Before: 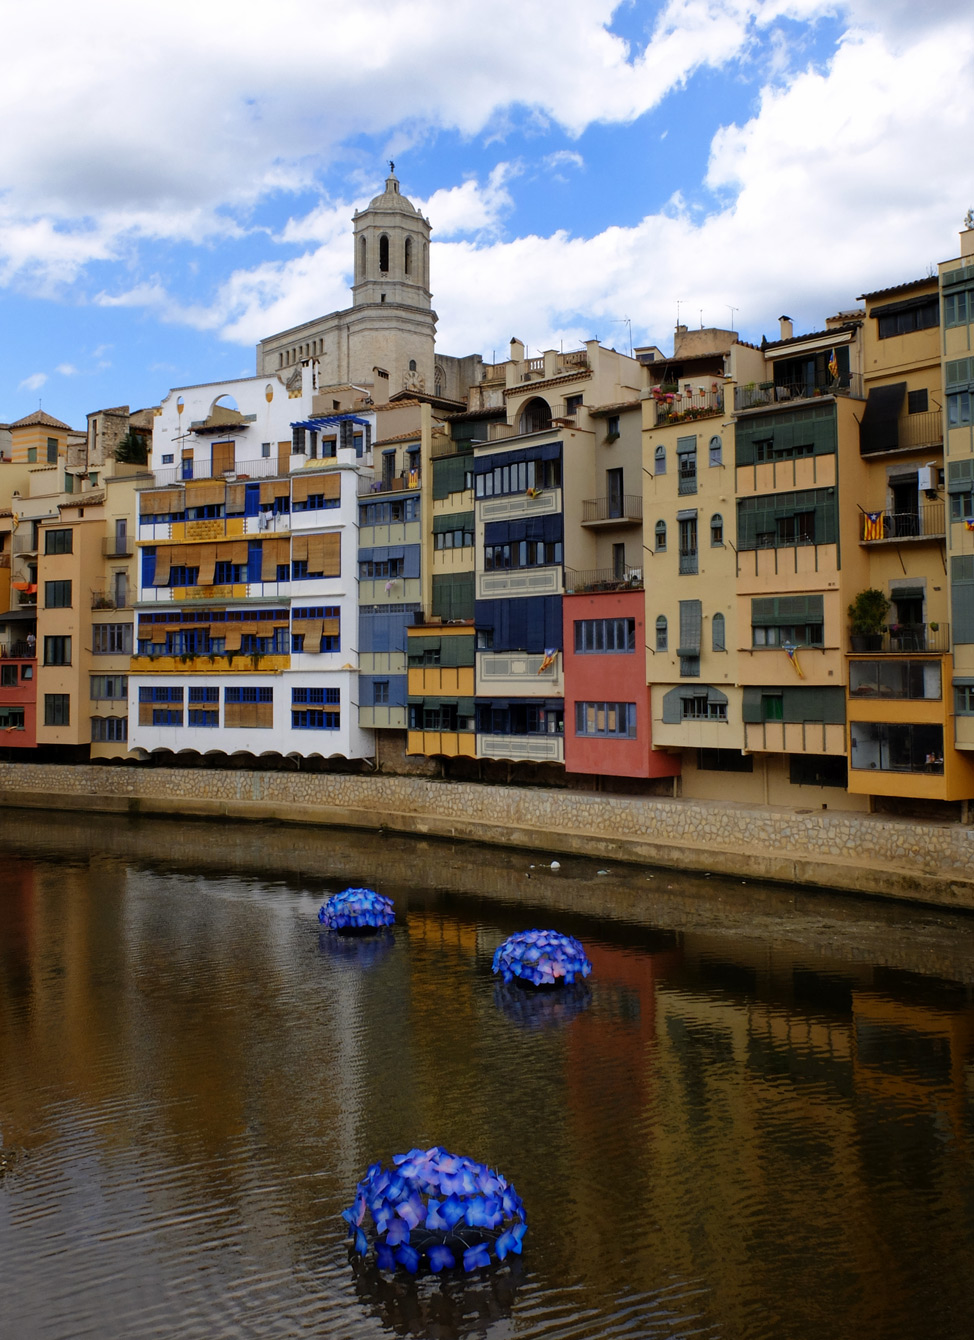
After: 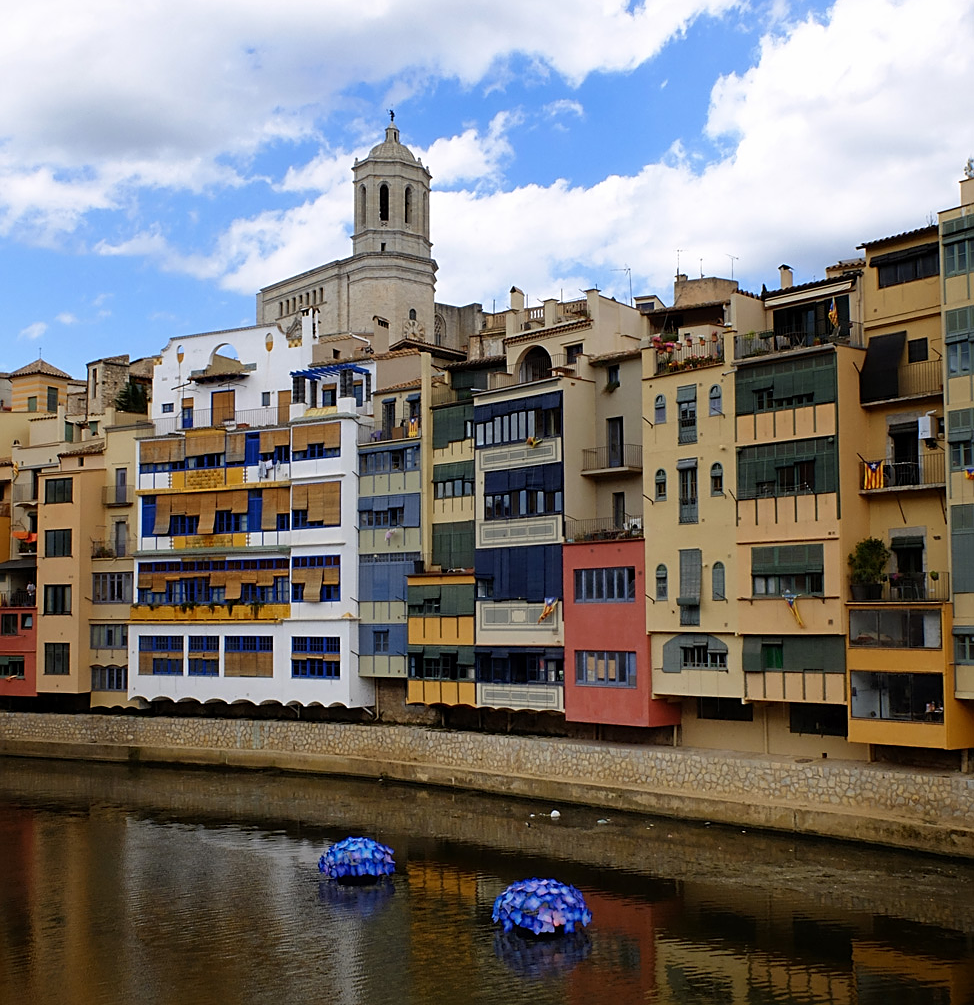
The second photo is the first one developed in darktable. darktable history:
sharpen: amount 0.55
crop: top 3.857%, bottom 21.132%
